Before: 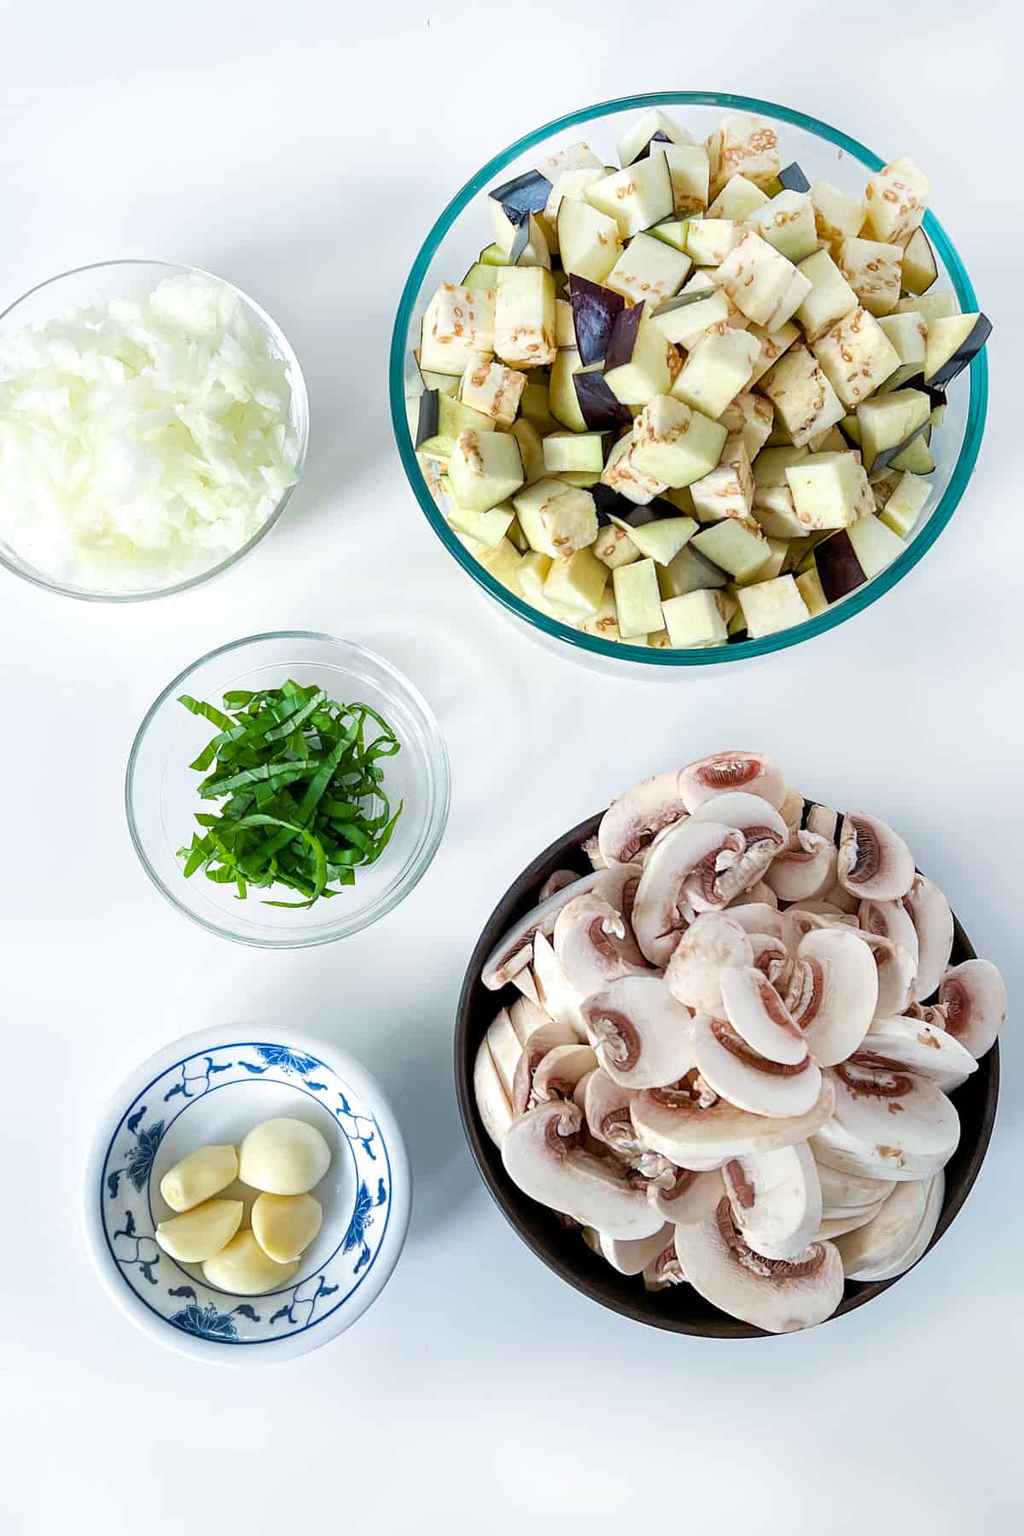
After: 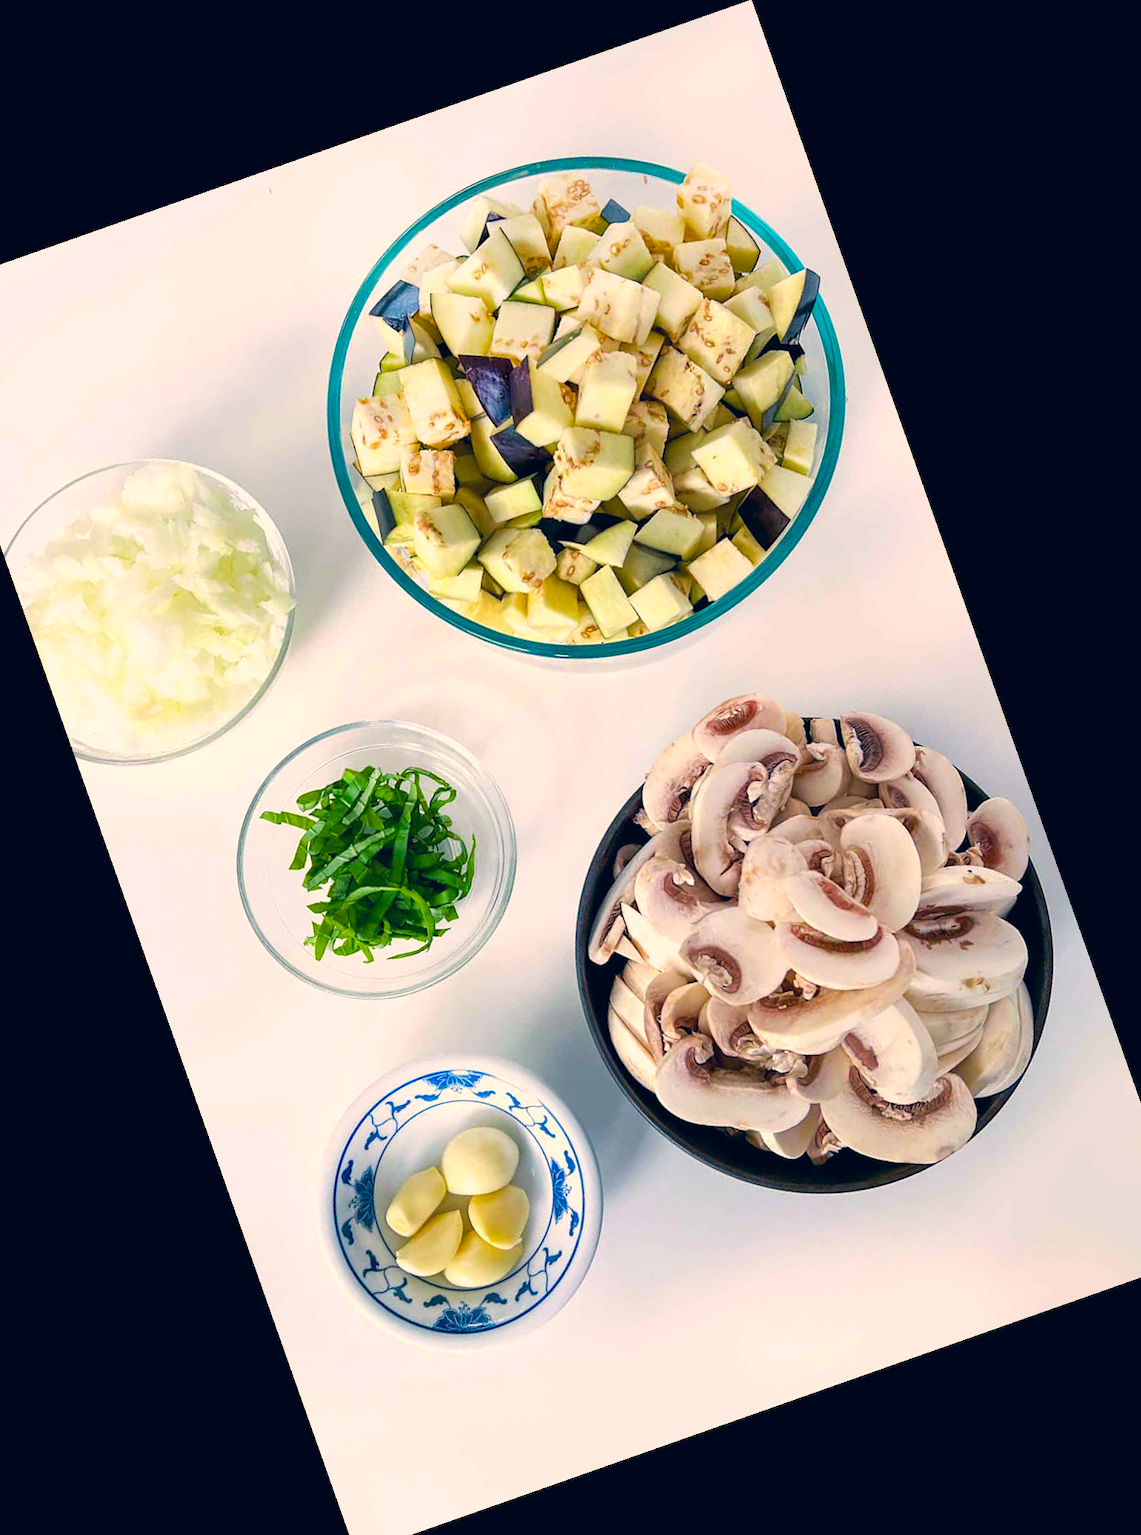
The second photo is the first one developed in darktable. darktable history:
color correction: highlights a* 10.32, highlights b* 14.66, shadows a* -9.59, shadows b* -15.02
crop and rotate: angle 19.43°, left 6.812%, right 4.125%, bottom 1.087%
color balance rgb: global vibrance 42.74%
